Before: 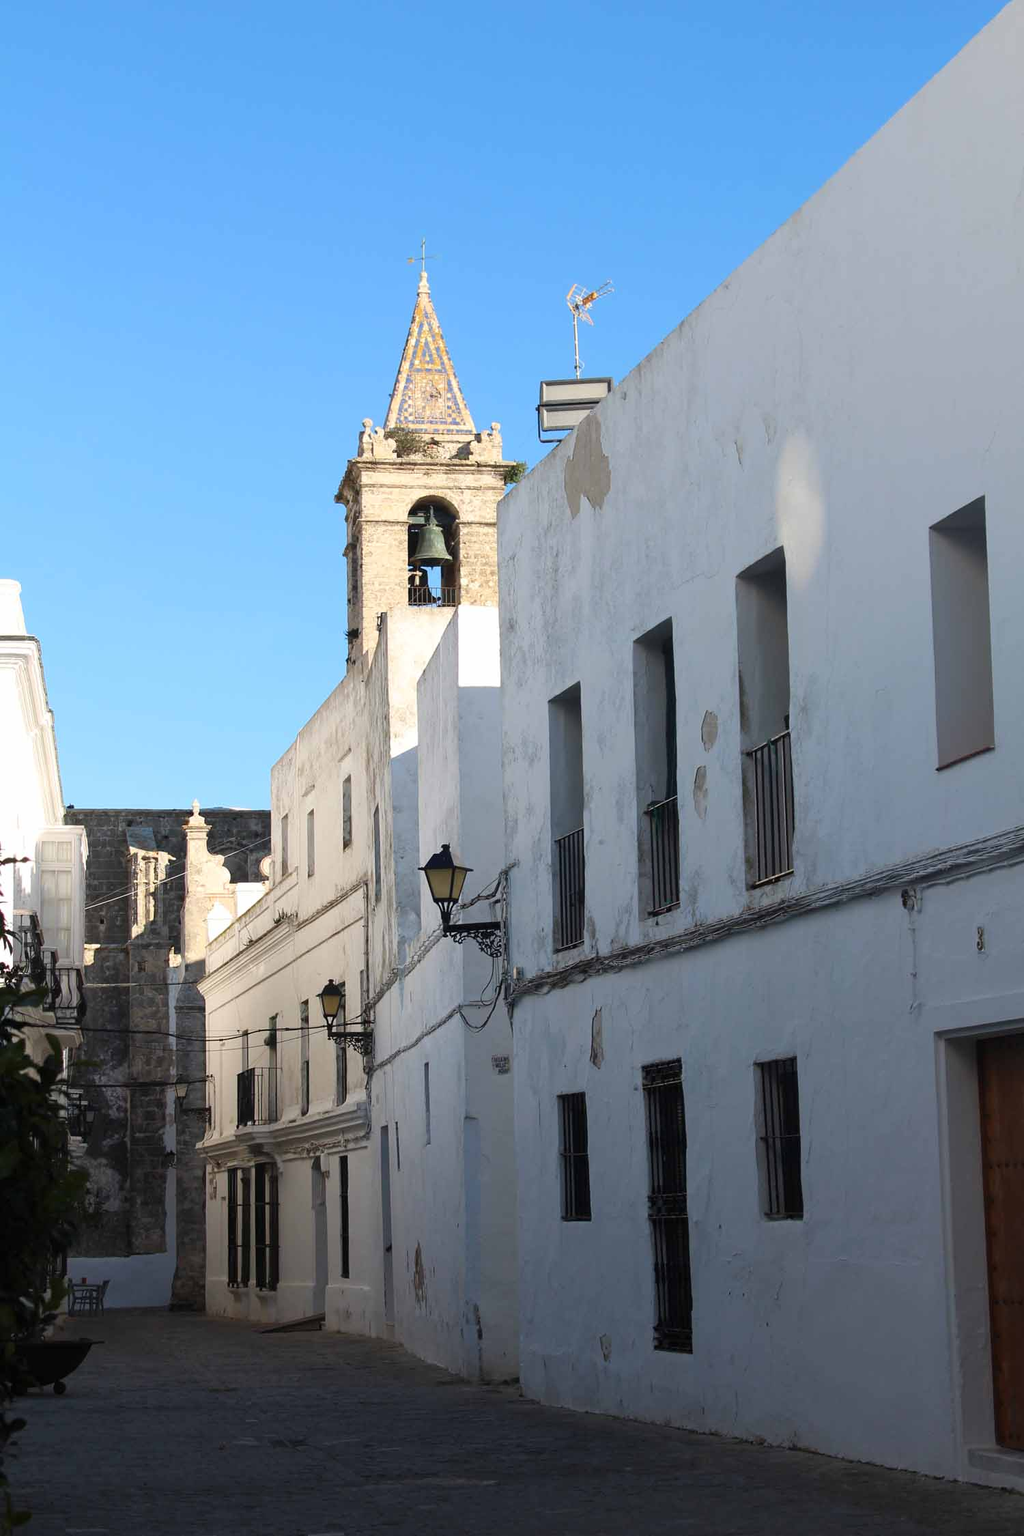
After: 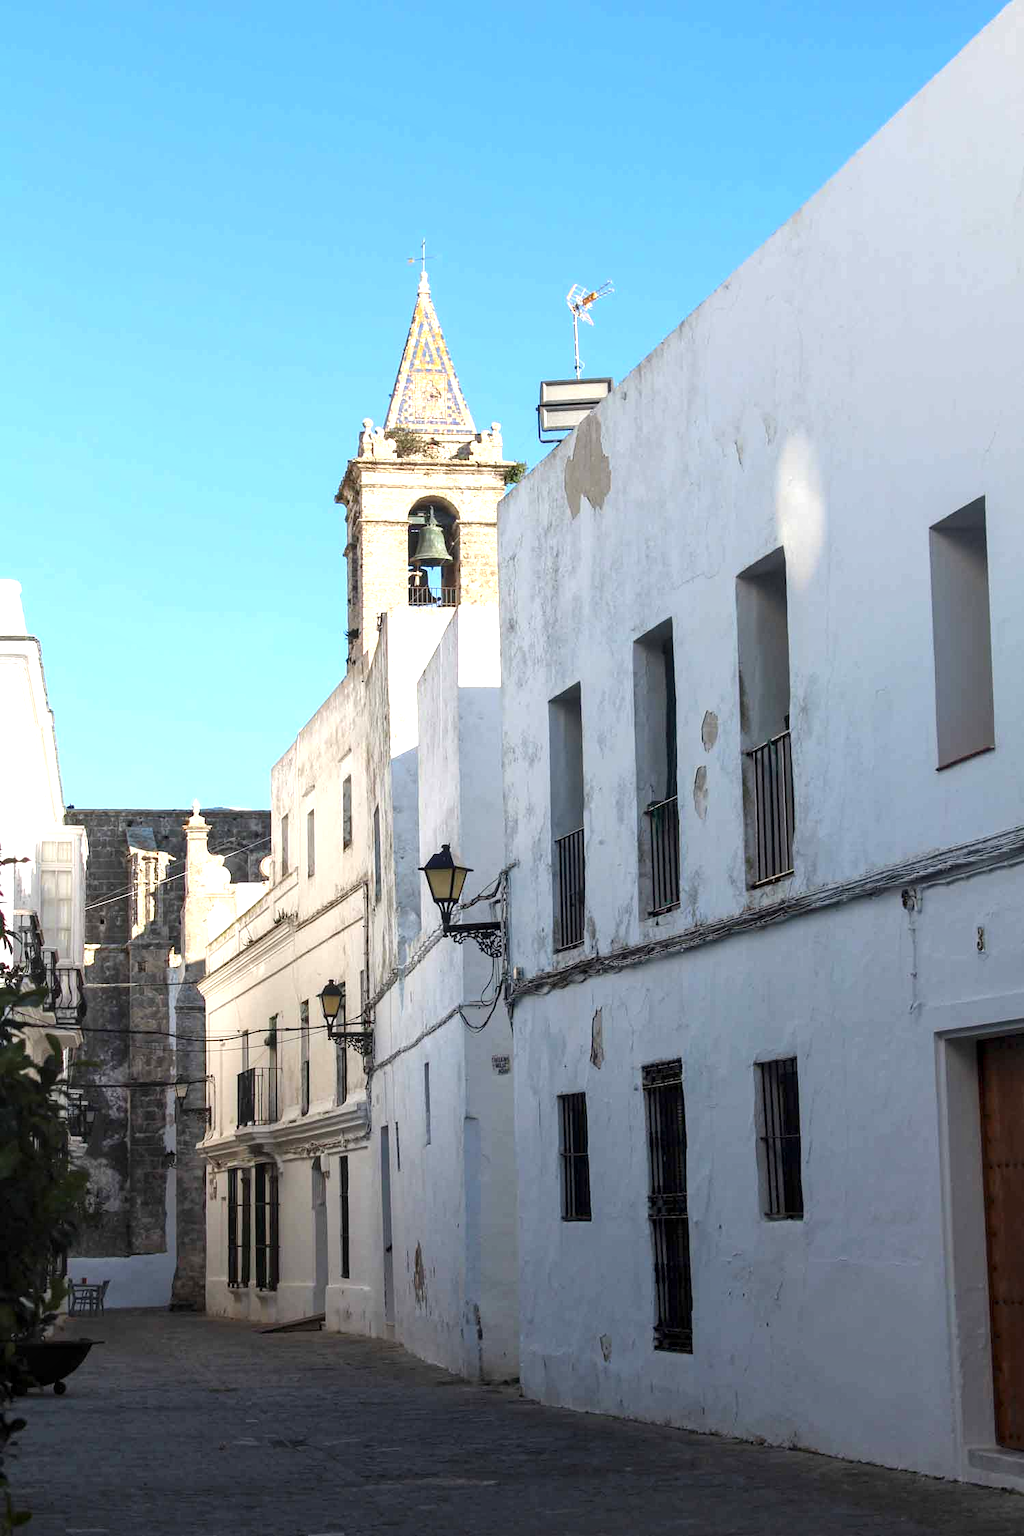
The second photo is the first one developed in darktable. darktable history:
exposure: exposure 0.605 EV, compensate exposure bias true, compensate highlight preservation false
local contrast: detail 130%
